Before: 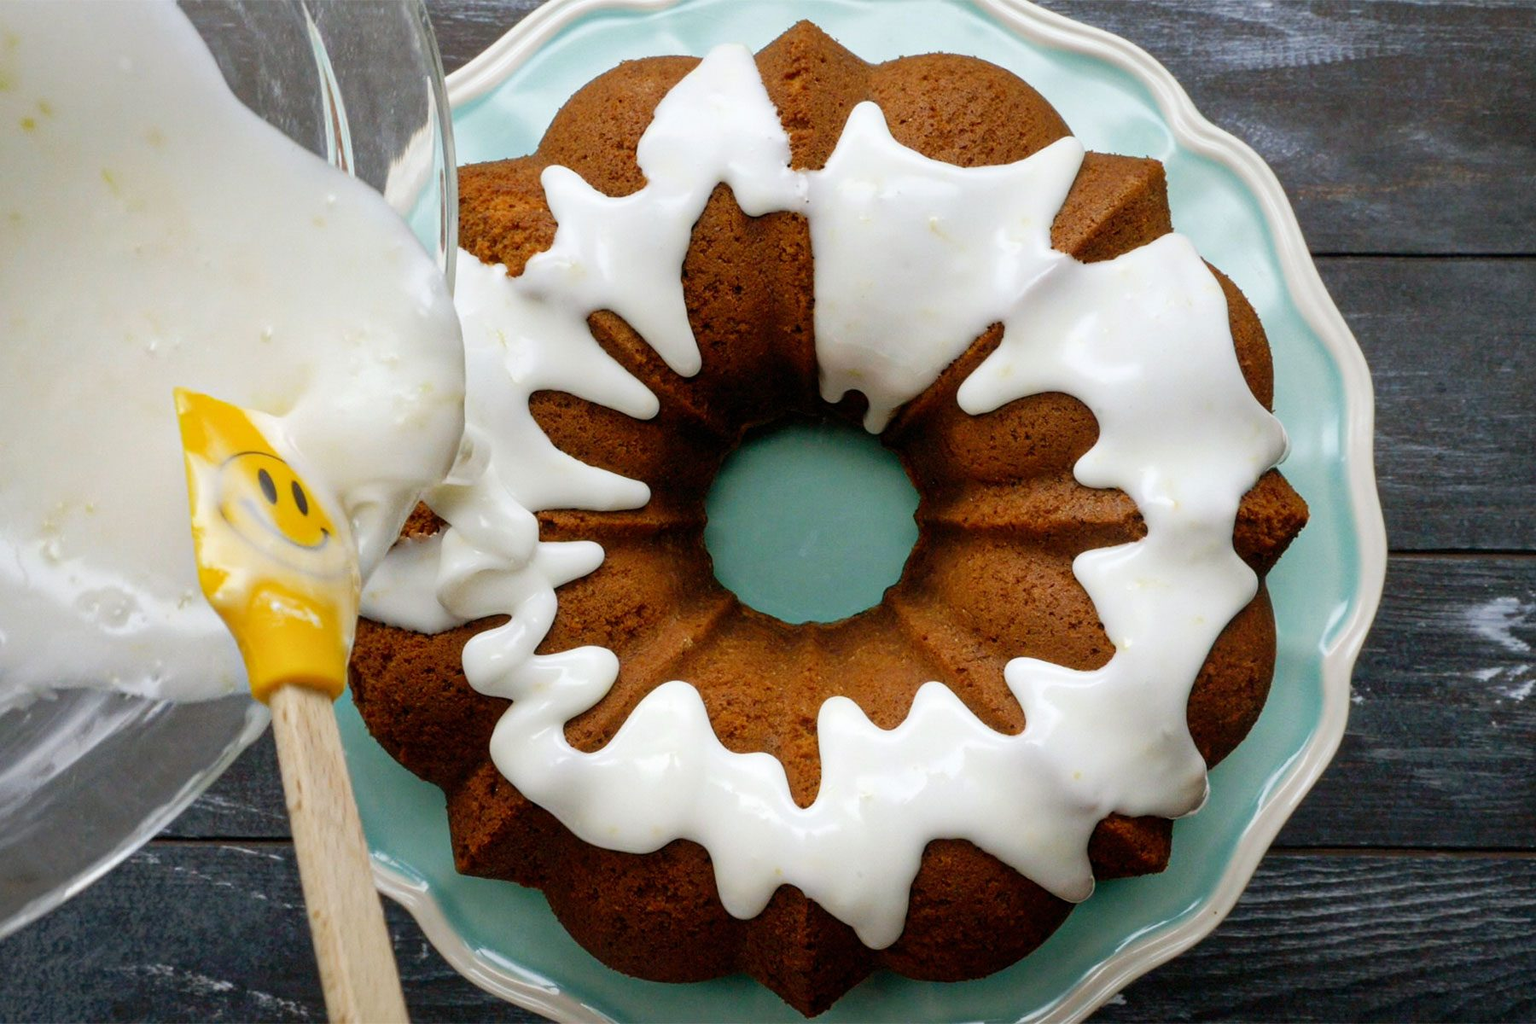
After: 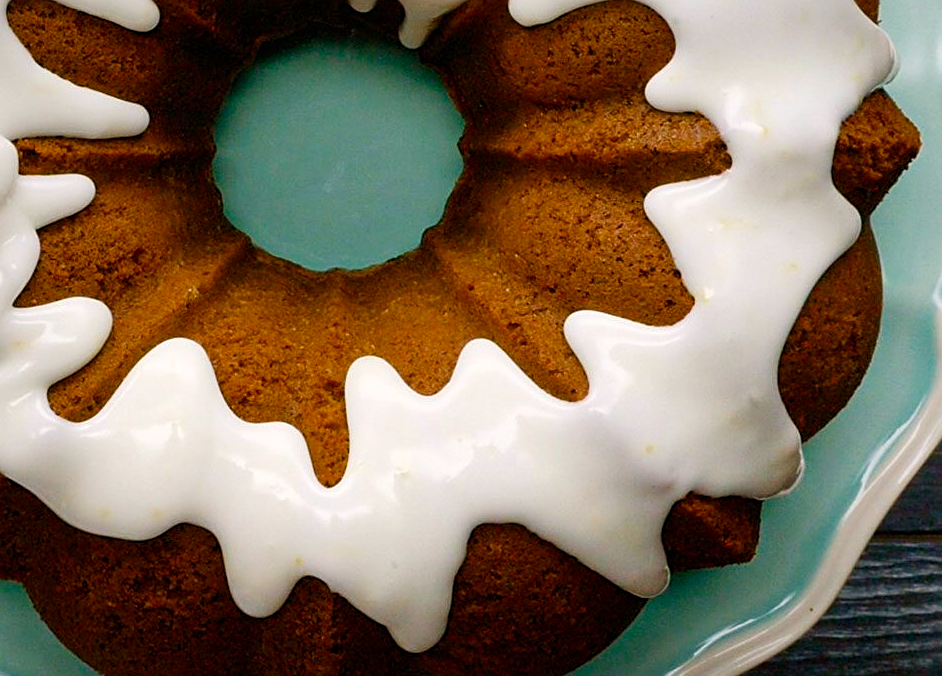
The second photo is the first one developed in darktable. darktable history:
crop: left 34.065%, top 38.349%, right 13.58%, bottom 5.313%
color balance rgb: highlights gain › chroma 1.38%, highlights gain › hue 51.58°, perceptual saturation grading › global saturation 20%, perceptual saturation grading › highlights -25.736%, perceptual saturation grading › shadows 26.057%, global vibrance 20%
sharpen: on, module defaults
